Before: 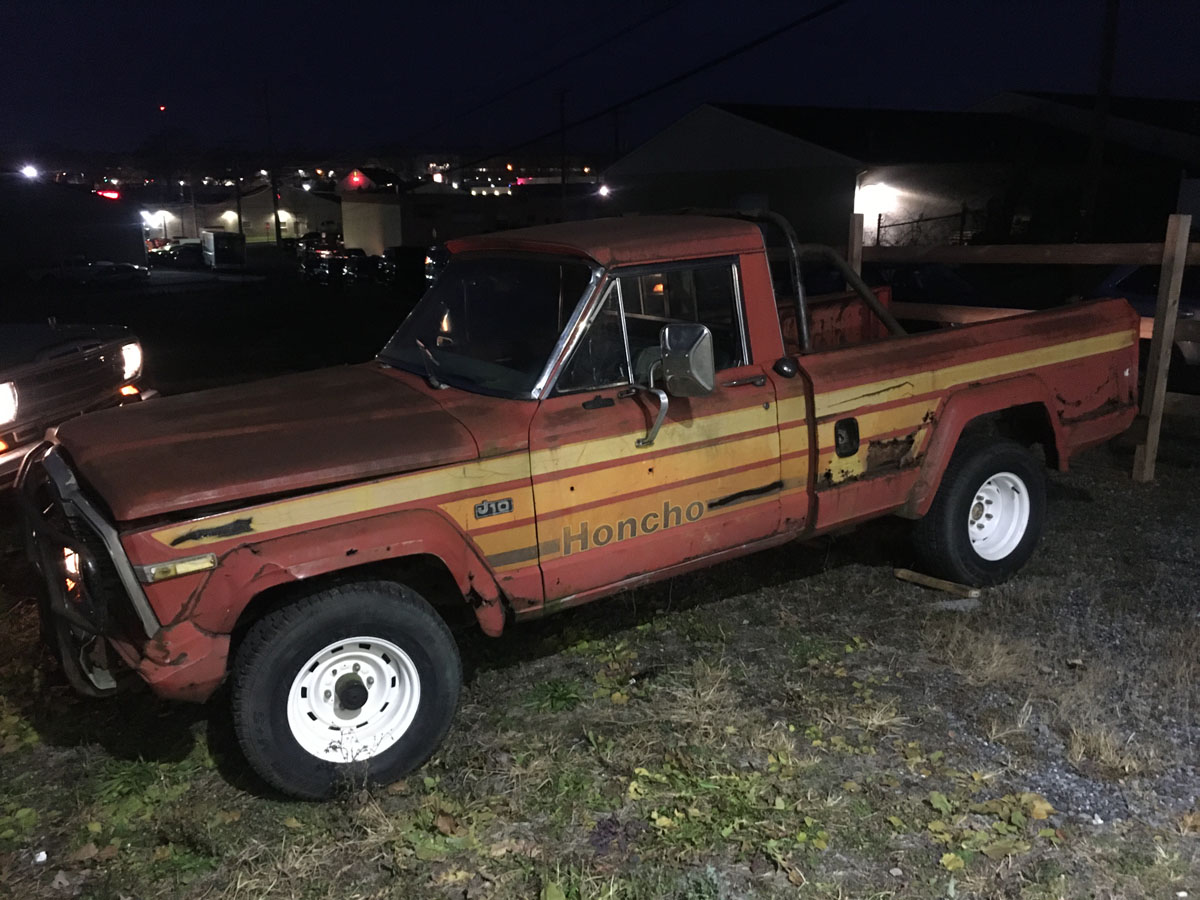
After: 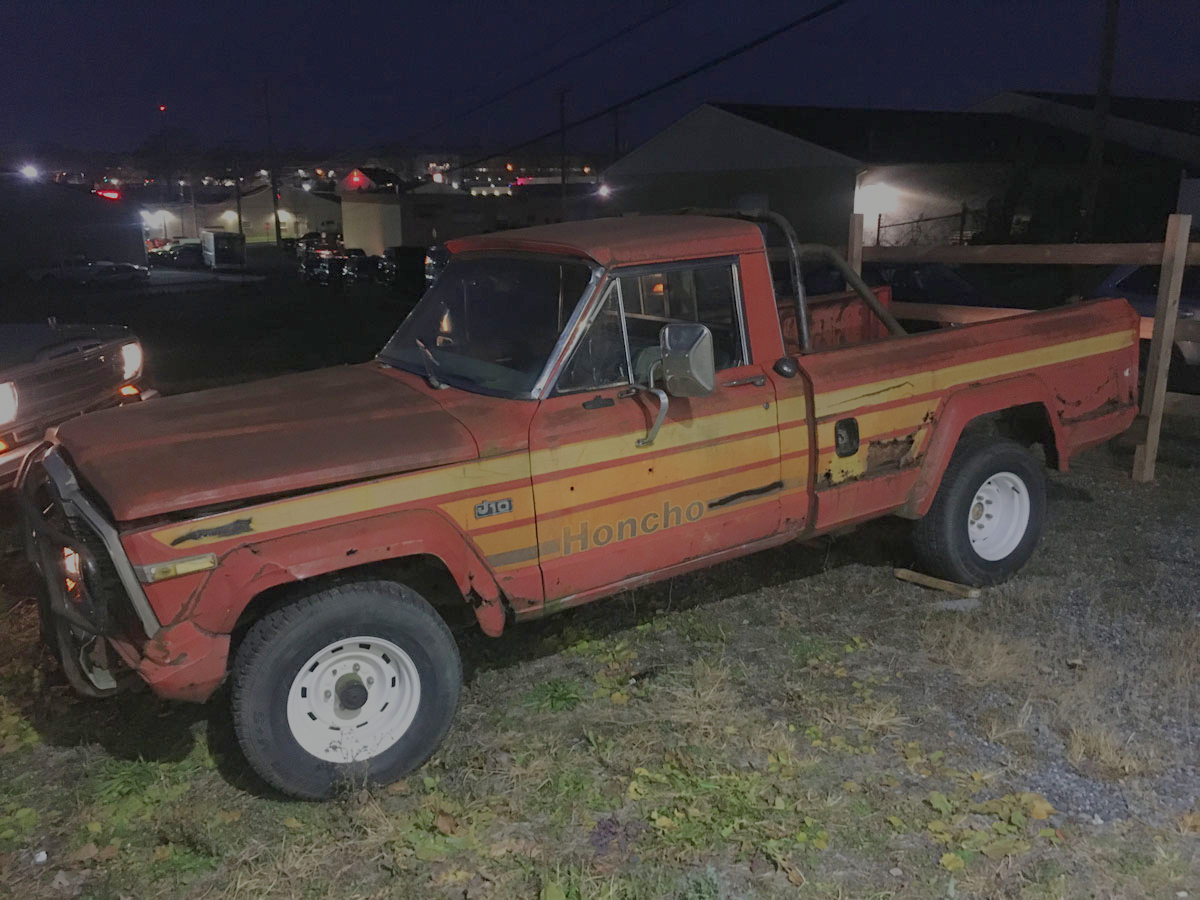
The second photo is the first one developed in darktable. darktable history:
contrast brightness saturation: contrast 0.01, saturation -0.05
filmic rgb: black relative exposure -14 EV, white relative exposure 8 EV, threshold 3 EV, hardness 3.74, latitude 50%, contrast 0.5, color science v5 (2021), contrast in shadows safe, contrast in highlights safe, enable highlight reconstruction true
